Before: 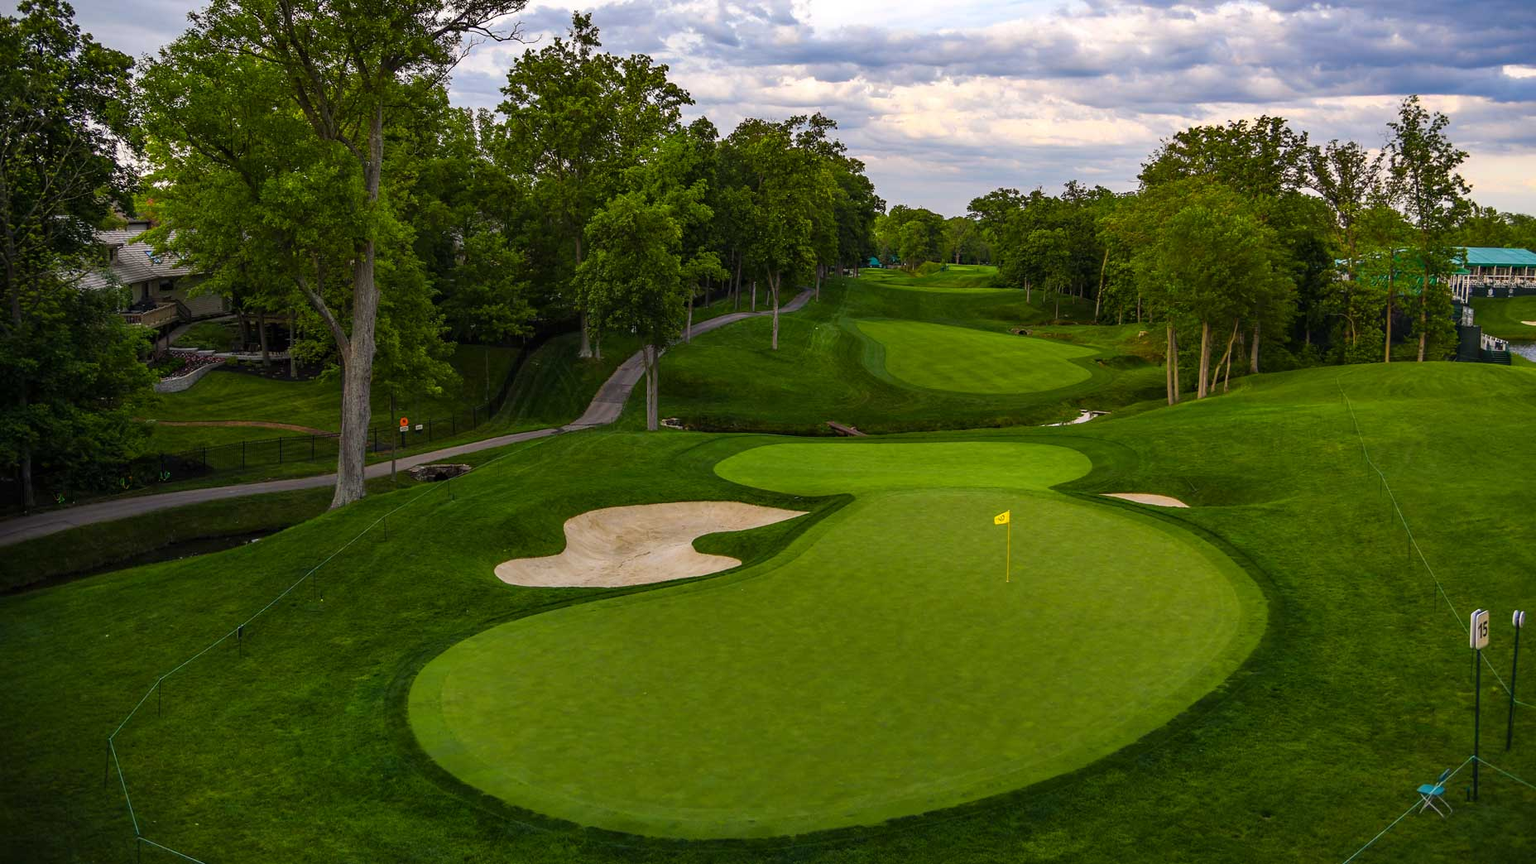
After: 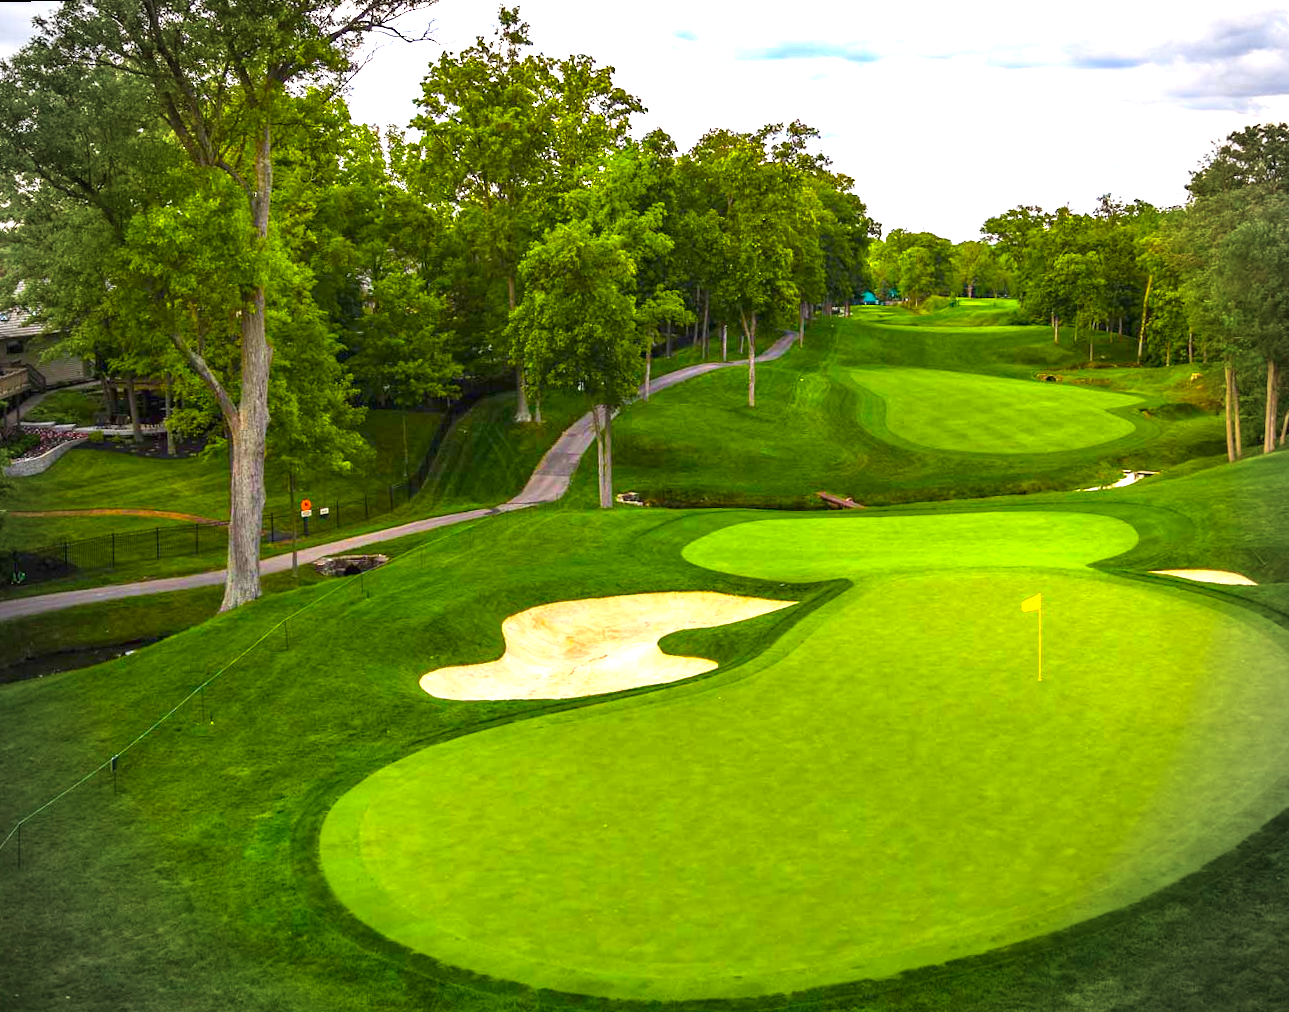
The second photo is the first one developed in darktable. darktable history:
crop and rotate: left 9.061%, right 20.142%
exposure: black level correction 0, exposure 1.7 EV, compensate exposure bias true, compensate highlight preservation false
color balance rgb: linear chroma grading › global chroma 15%, perceptual saturation grading › global saturation 30%
rotate and perspective: rotation -1.42°, crop left 0.016, crop right 0.984, crop top 0.035, crop bottom 0.965
vignetting: fall-off radius 31.48%, brightness -0.472
